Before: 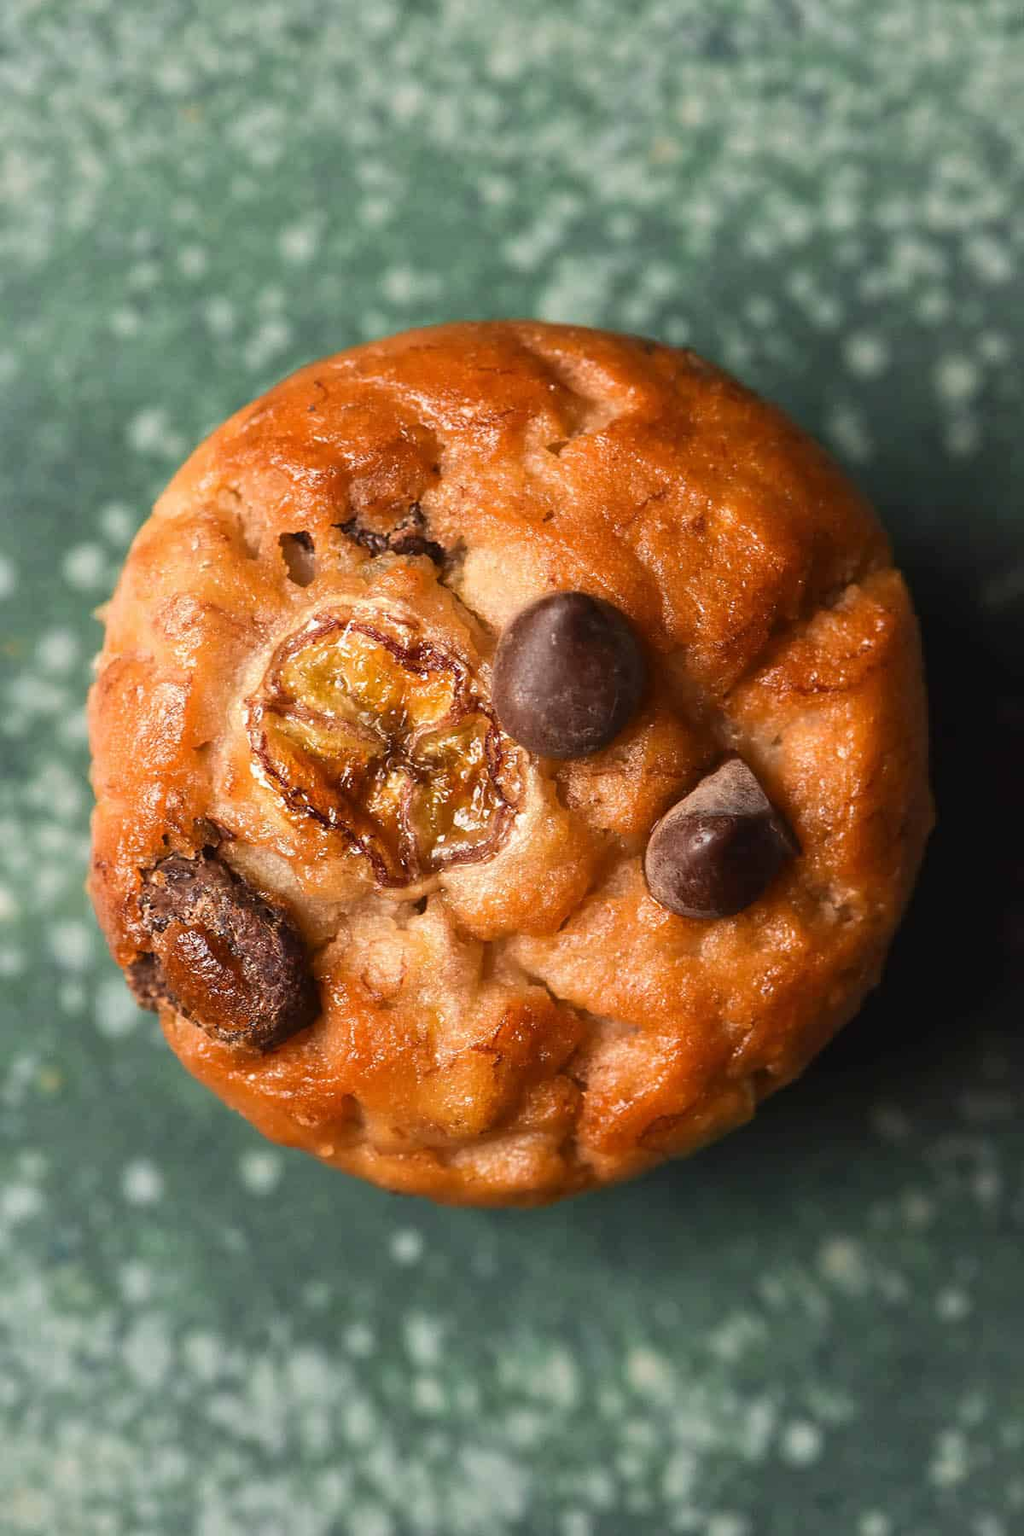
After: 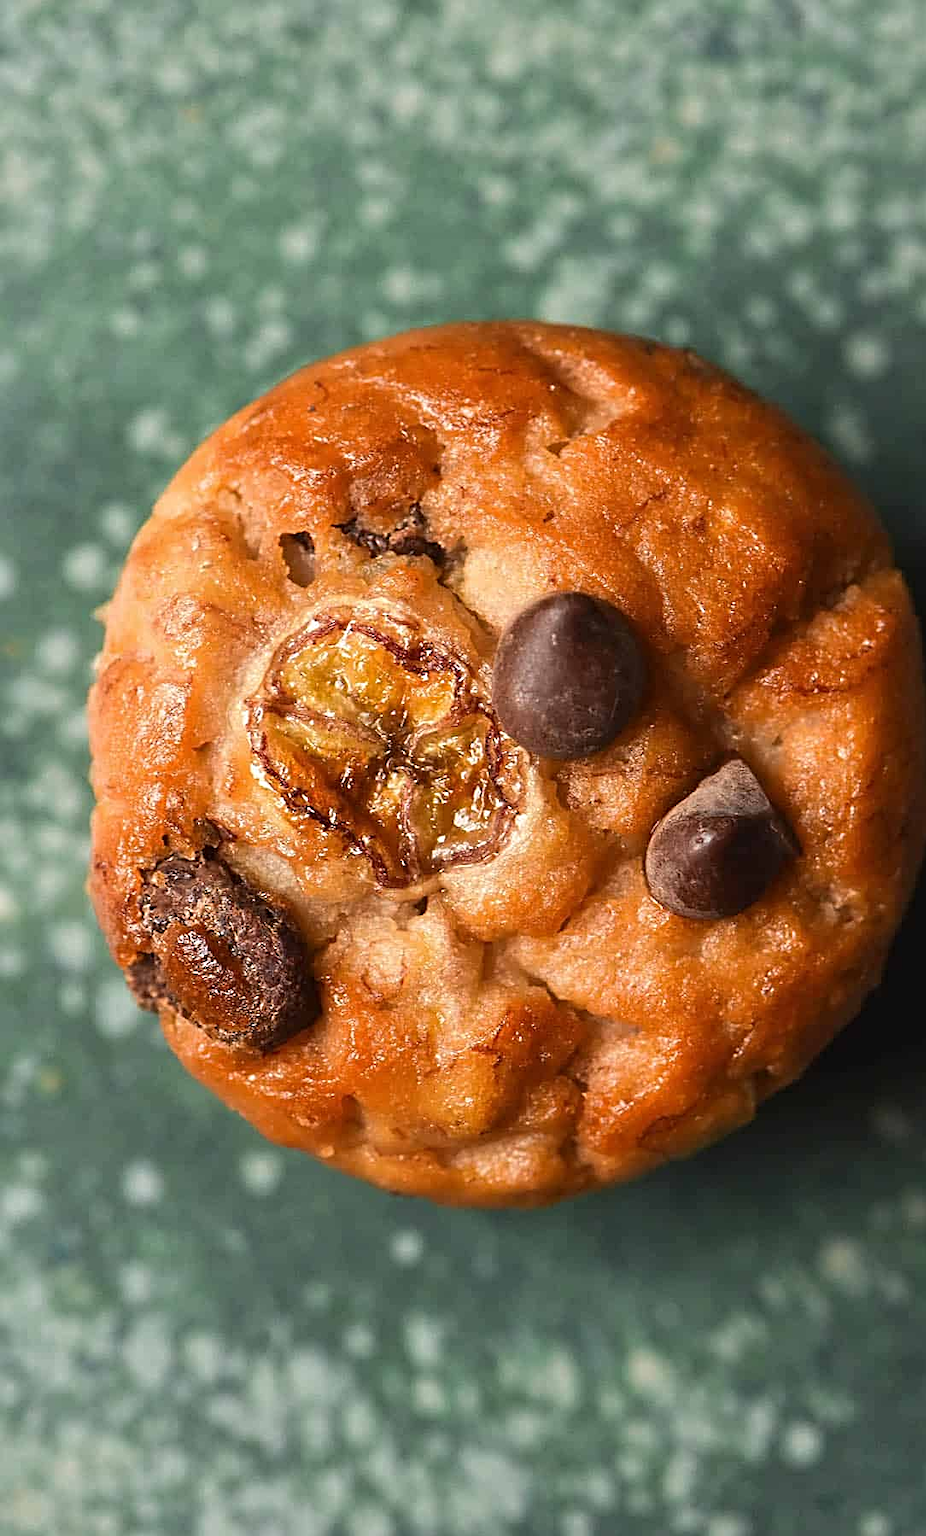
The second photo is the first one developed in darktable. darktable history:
crop: right 9.509%, bottom 0.031%
sharpen: radius 3.119
